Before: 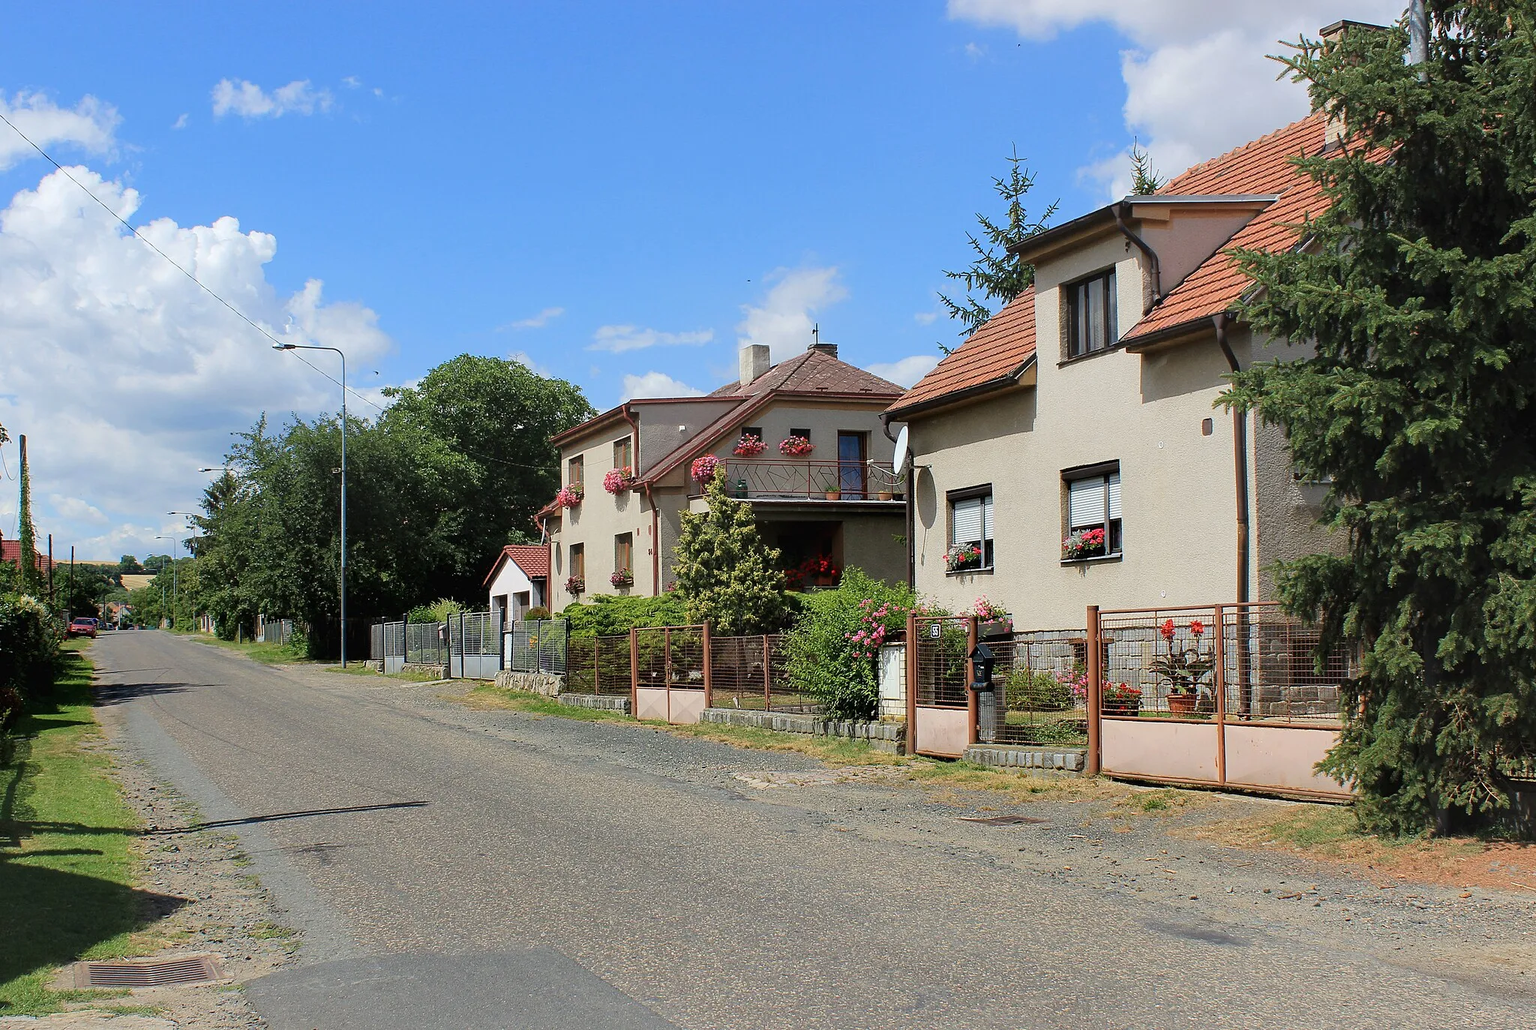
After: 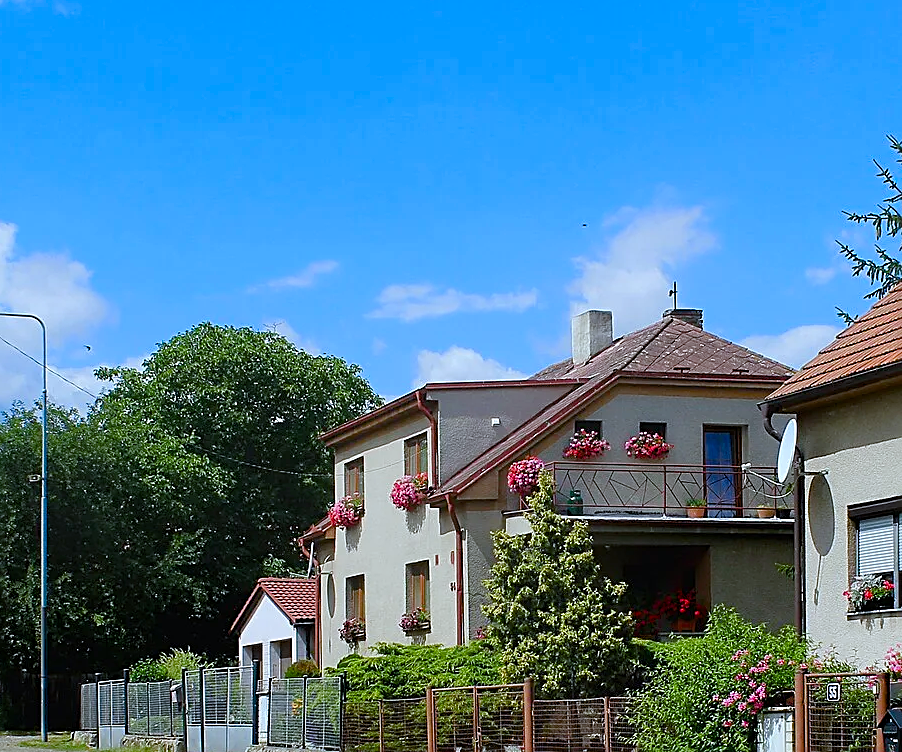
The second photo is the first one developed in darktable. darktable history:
vibrance: vibrance 67%
sharpen: on, module defaults
color balance rgb: perceptual saturation grading › global saturation 20%, perceptual saturation grading › highlights -25%, perceptual saturation grading › shadows 50%
white balance: red 0.924, blue 1.095
crop: left 20.248%, top 10.86%, right 35.675%, bottom 34.321%
